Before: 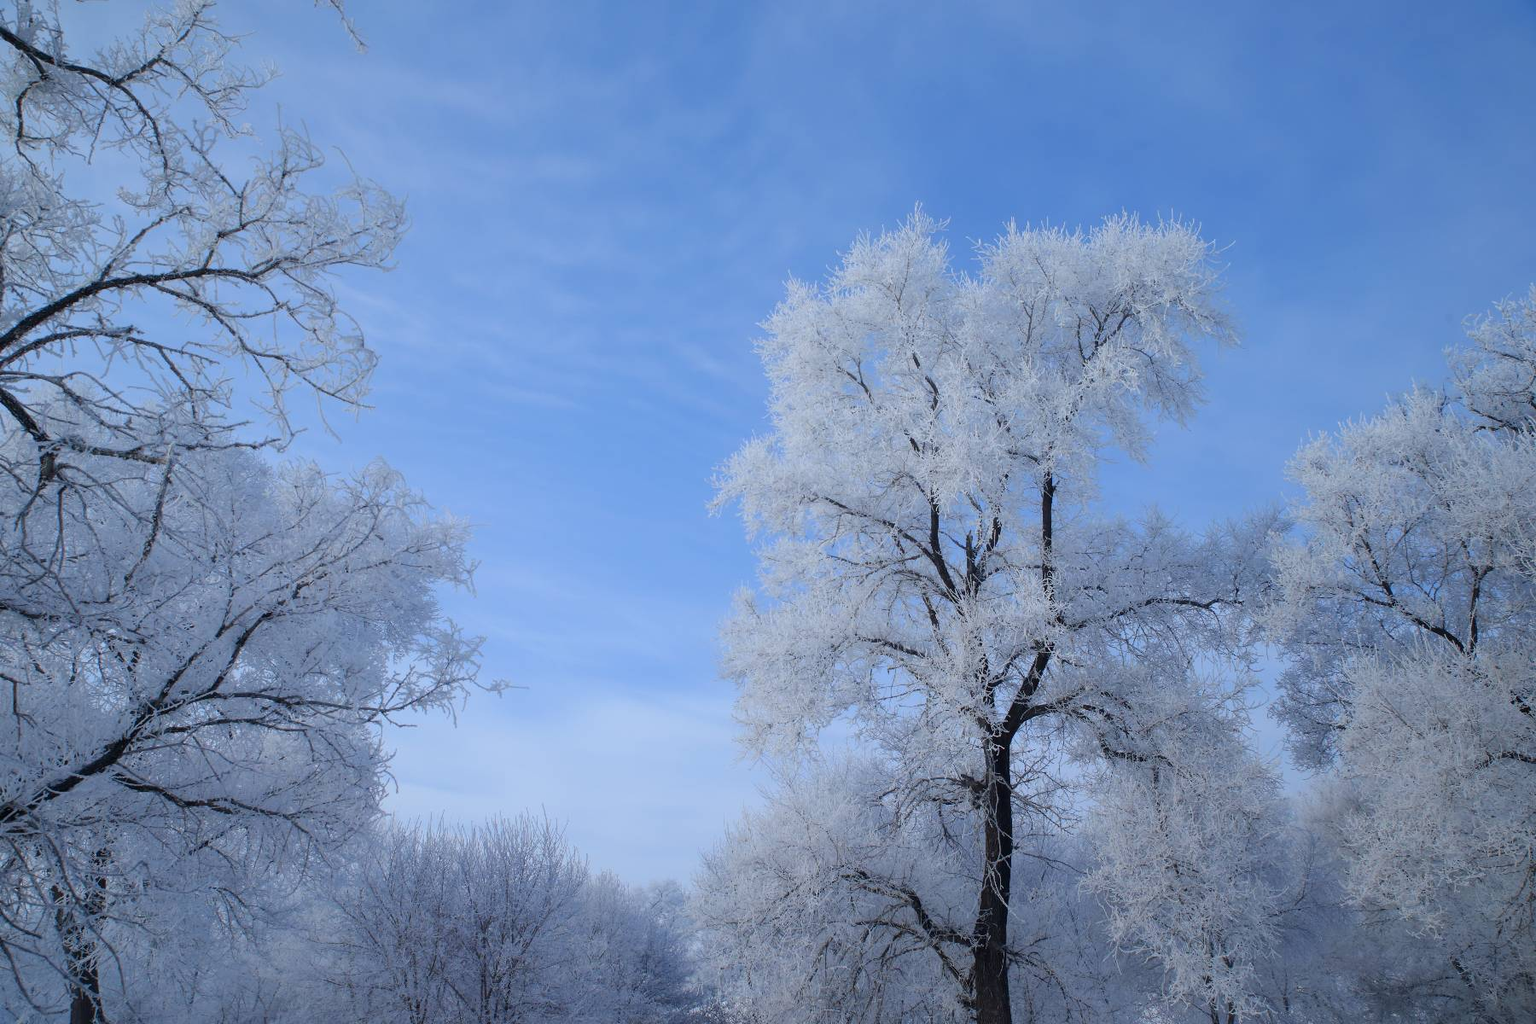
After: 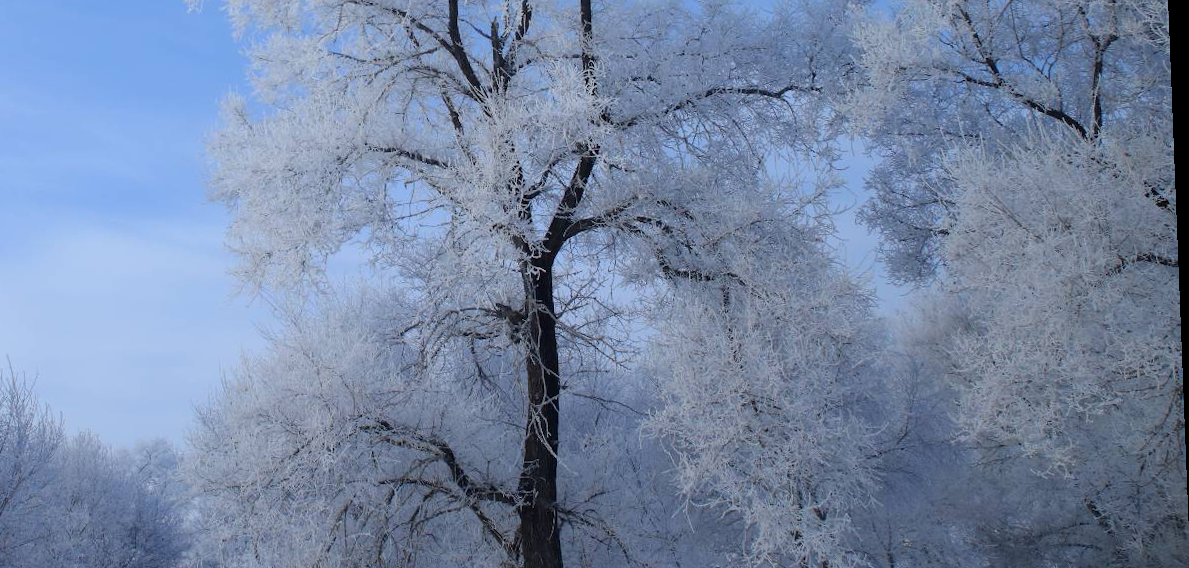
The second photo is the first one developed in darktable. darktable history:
crop and rotate: left 35.509%, top 50.238%, bottom 4.934%
rotate and perspective: rotation -2.22°, lens shift (horizontal) -0.022, automatic cropping off
